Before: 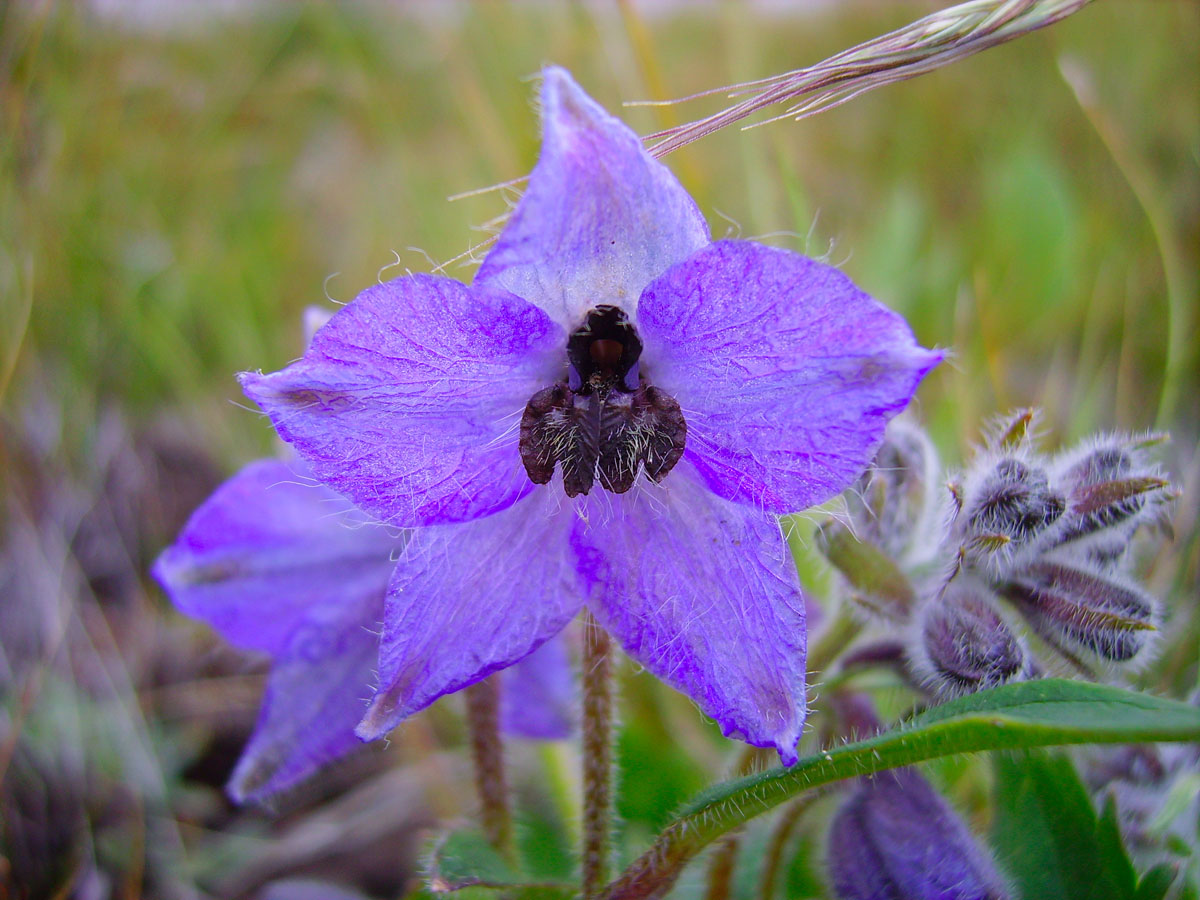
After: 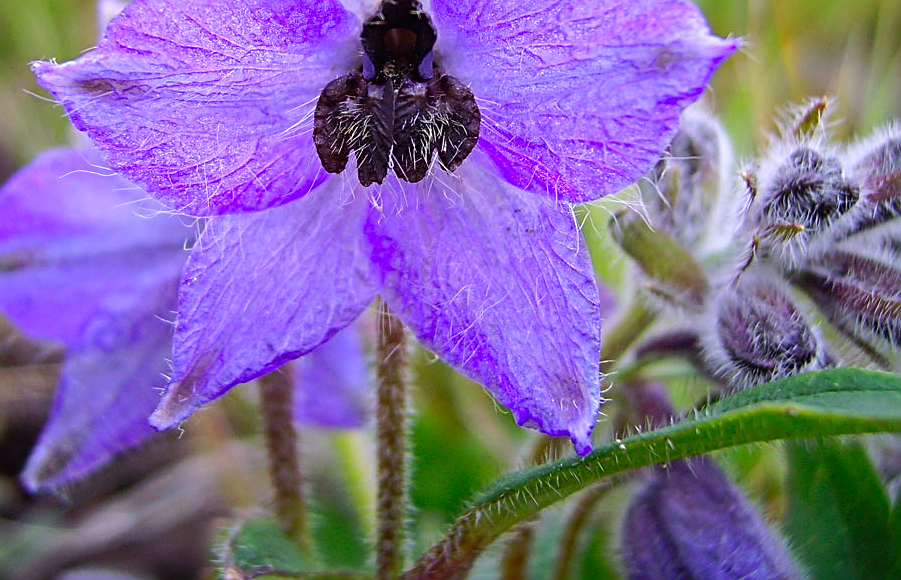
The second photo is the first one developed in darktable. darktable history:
tone equalizer: -8 EV -0.44 EV, -7 EV -0.41 EV, -6 EV -0.298 EV, -5 EV -0.226 EV, -3 EV 0.234 EV, -2 EV 0.31 EV, -1 EV 0.397 EV, +0 EV 0.43 EV, edges refinement/feathering 500, mask exposure compensation -1.57 EV, preserve details no
sharpen: radius 3.083
local contrast: mode bilateral grid, contrast 15, coarseness 36, detail 105%, midtone range 0.2
crop and rotate: left 17.185%, top 34.65%, right 7.683%, bottom 0.828%
